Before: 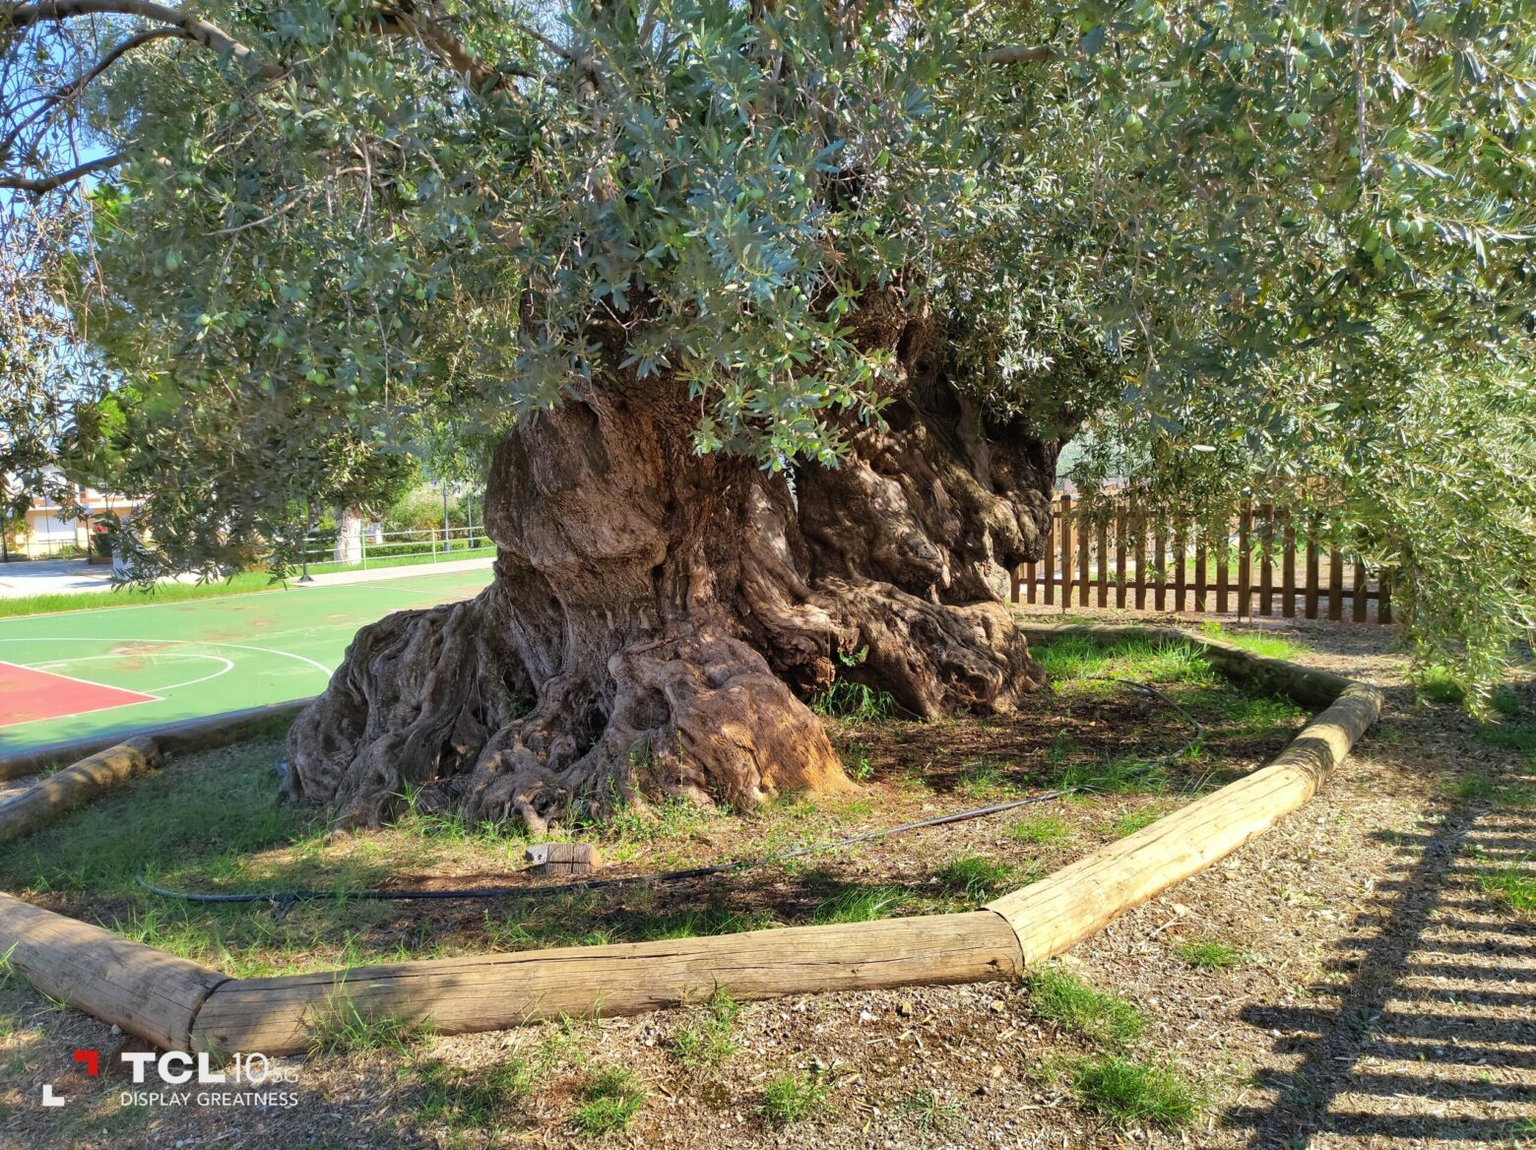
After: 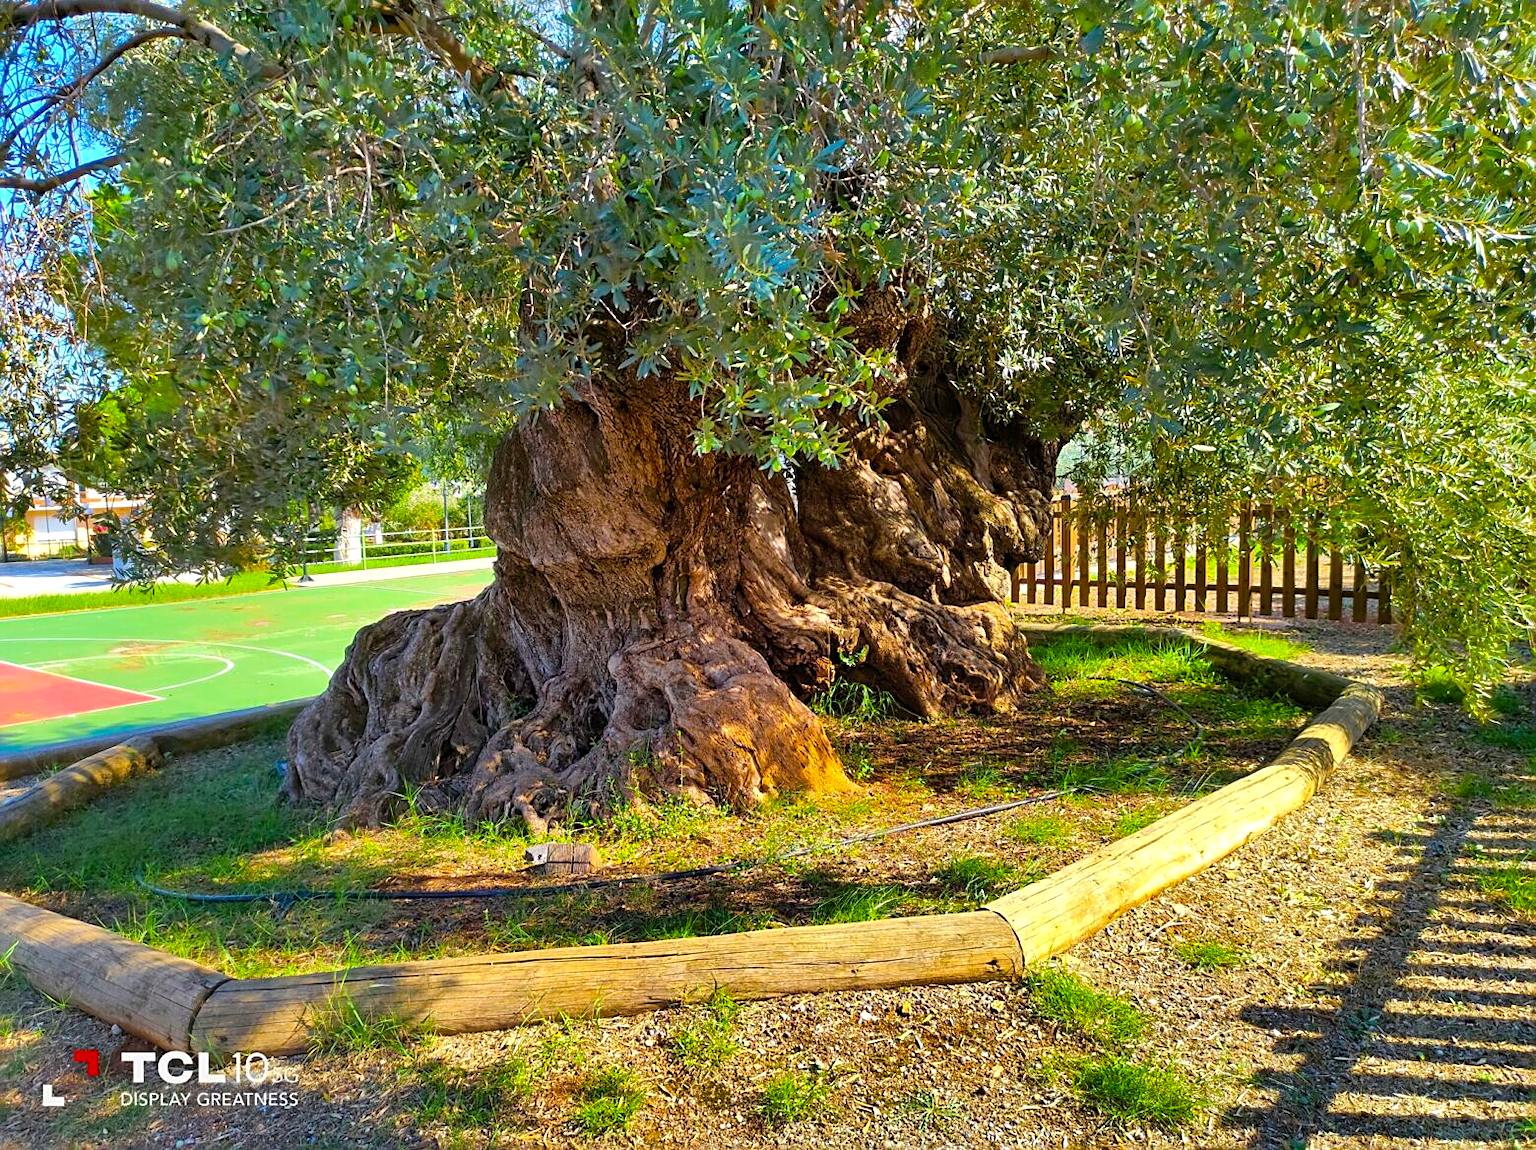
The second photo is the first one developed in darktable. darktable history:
sharpen: on, module defaults
exposure: black level correction 0.001, exposure 0.138 EV, compensate highlight preservation false
color balance rgb: linear chroma grading › global chroma 9.865%, perceptual saturation grading › global saturation 24.988%, global vibrance 41.184%
